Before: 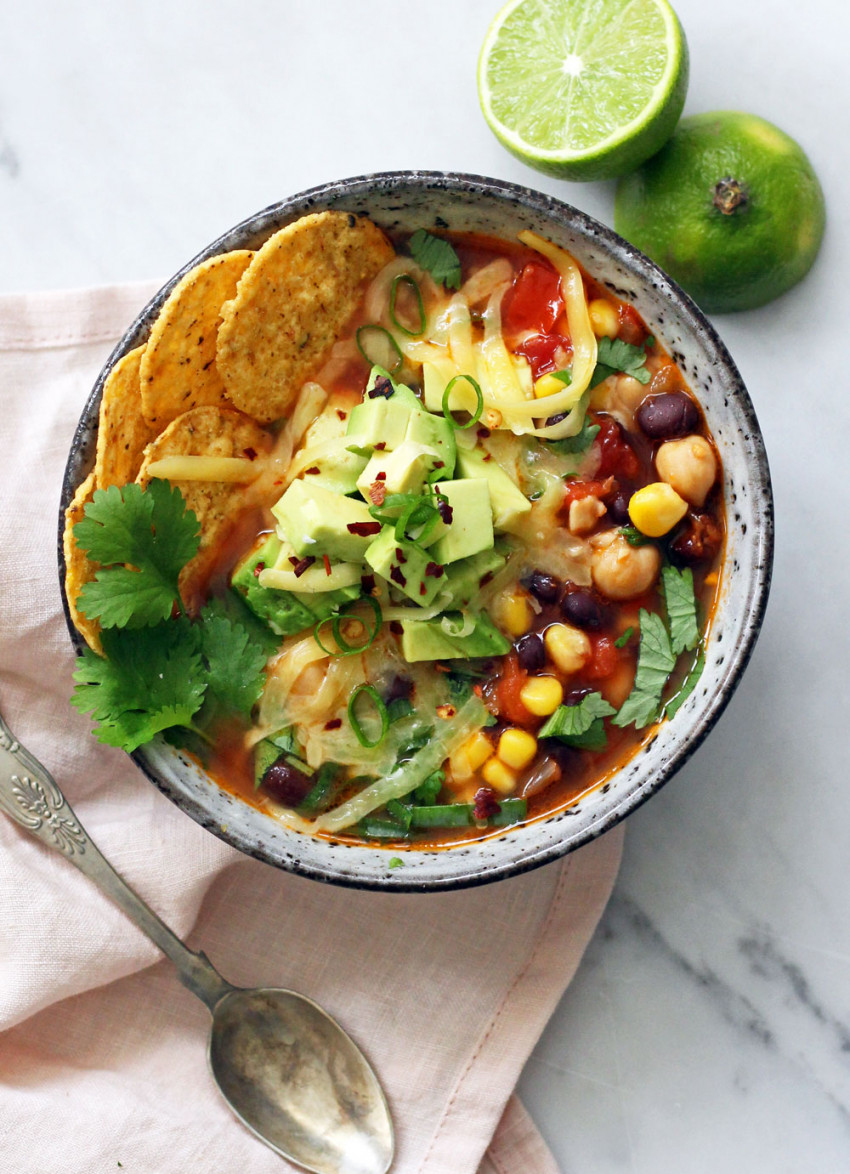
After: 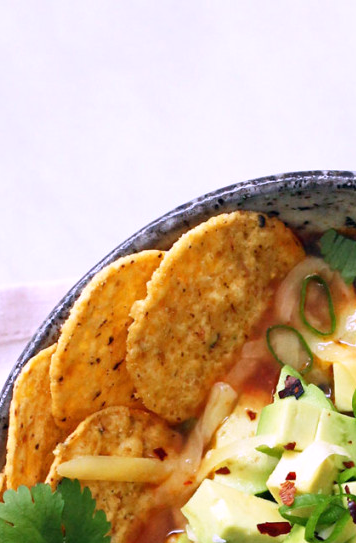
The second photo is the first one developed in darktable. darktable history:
white balance: red 1.042, blue 1.17
crop and rotate: left 10.817%, top 0.062%, right 47.194%, bottom 53.626%
